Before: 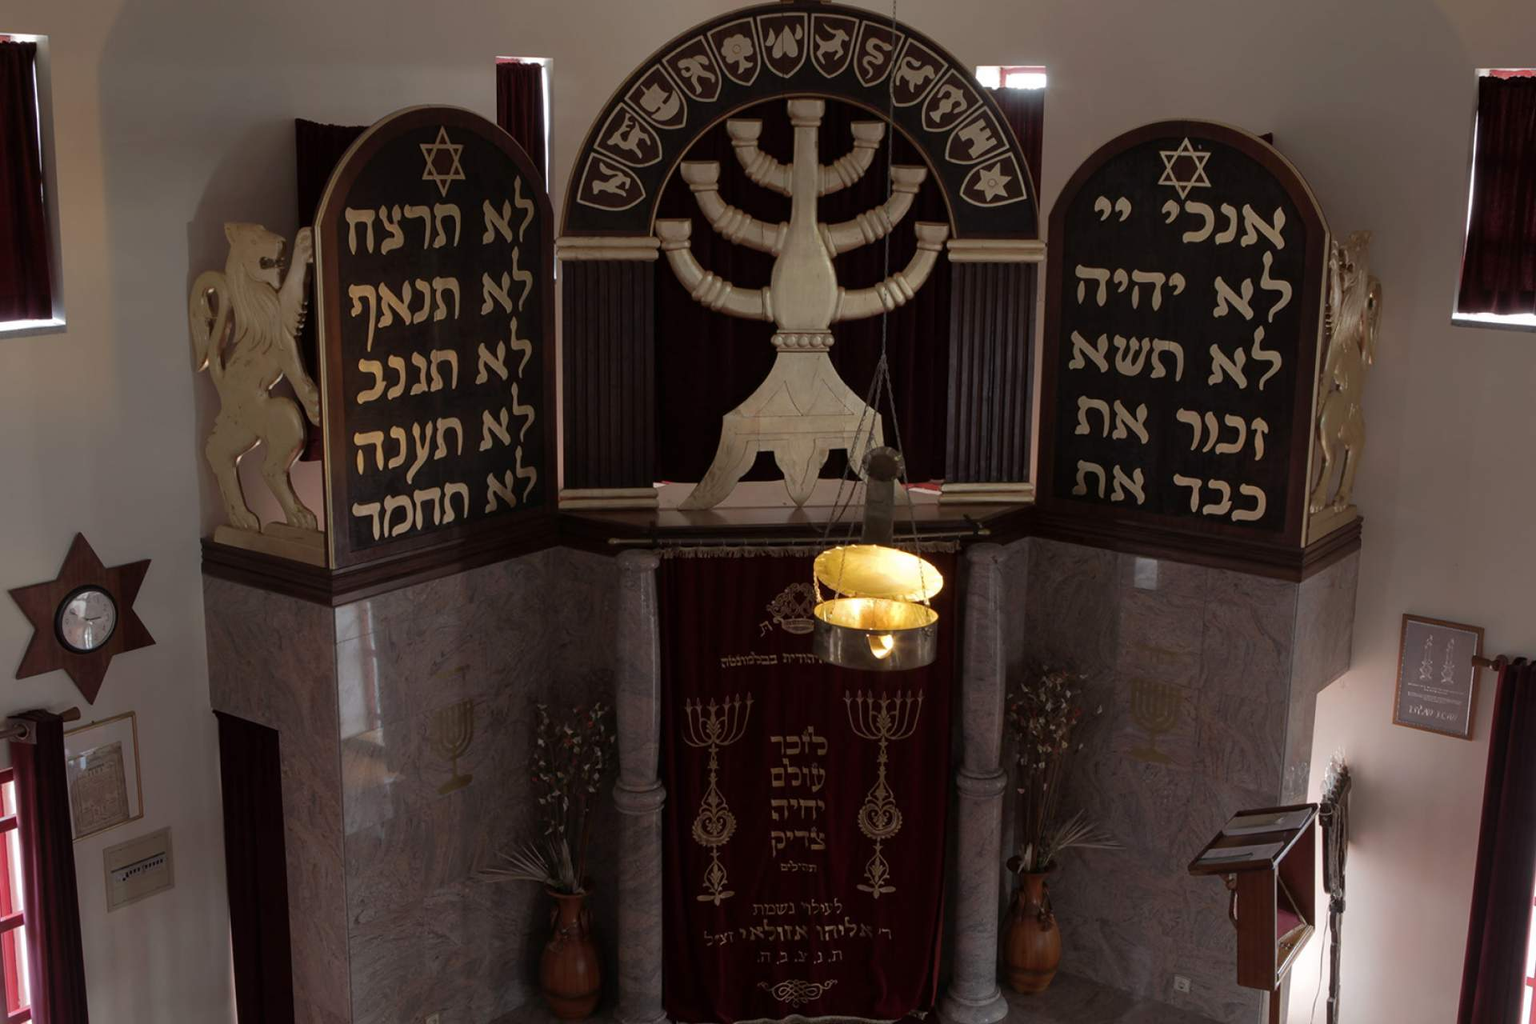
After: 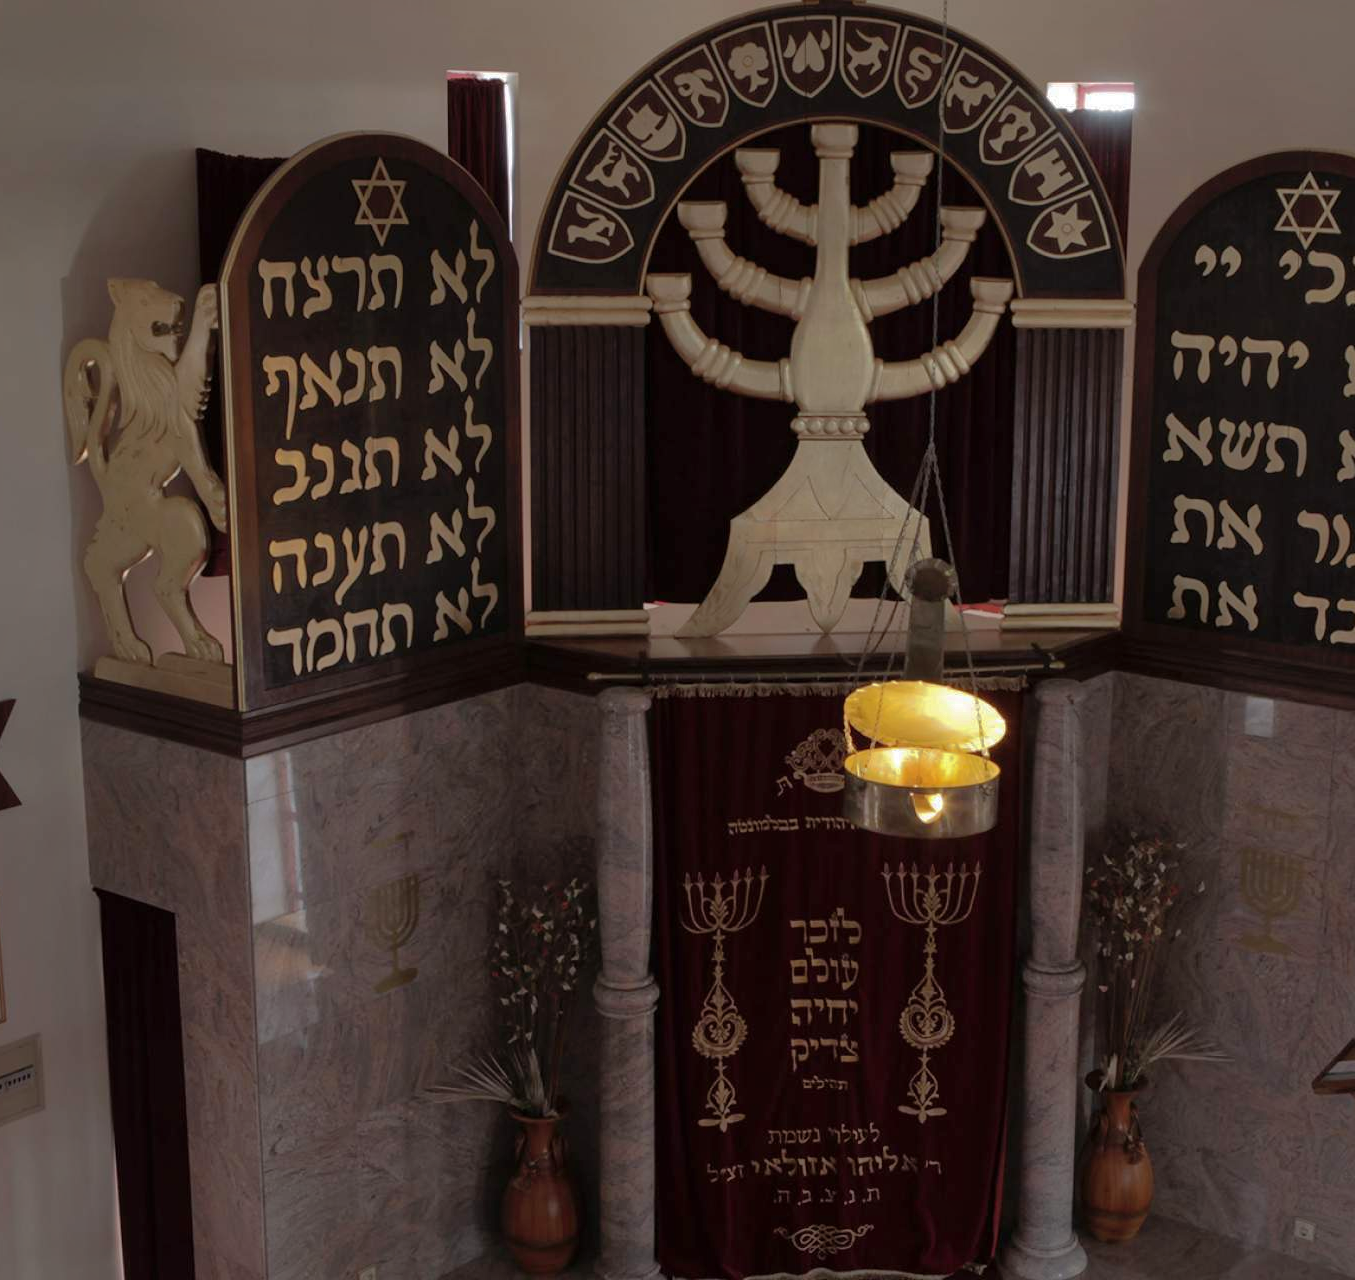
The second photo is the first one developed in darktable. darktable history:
crop and rotate: left 9.022%, right 20.37%
shadows and highlights: shadows 39.83, highlights -60.09
